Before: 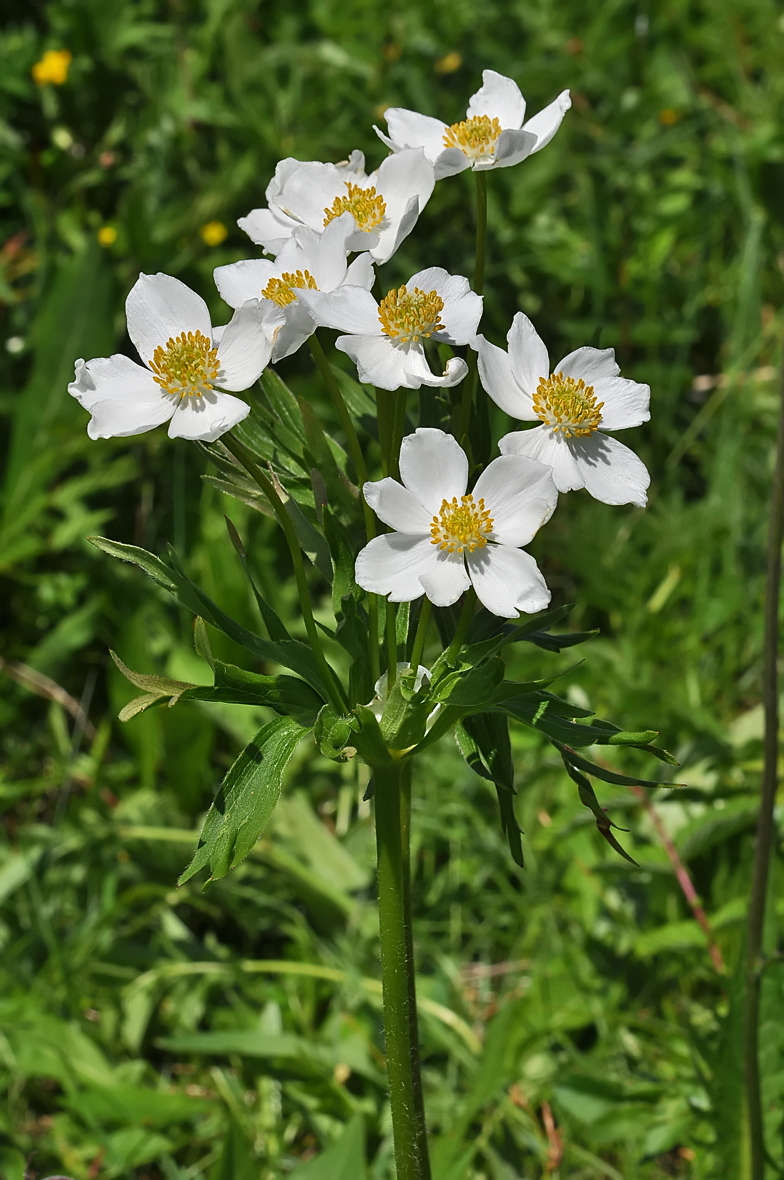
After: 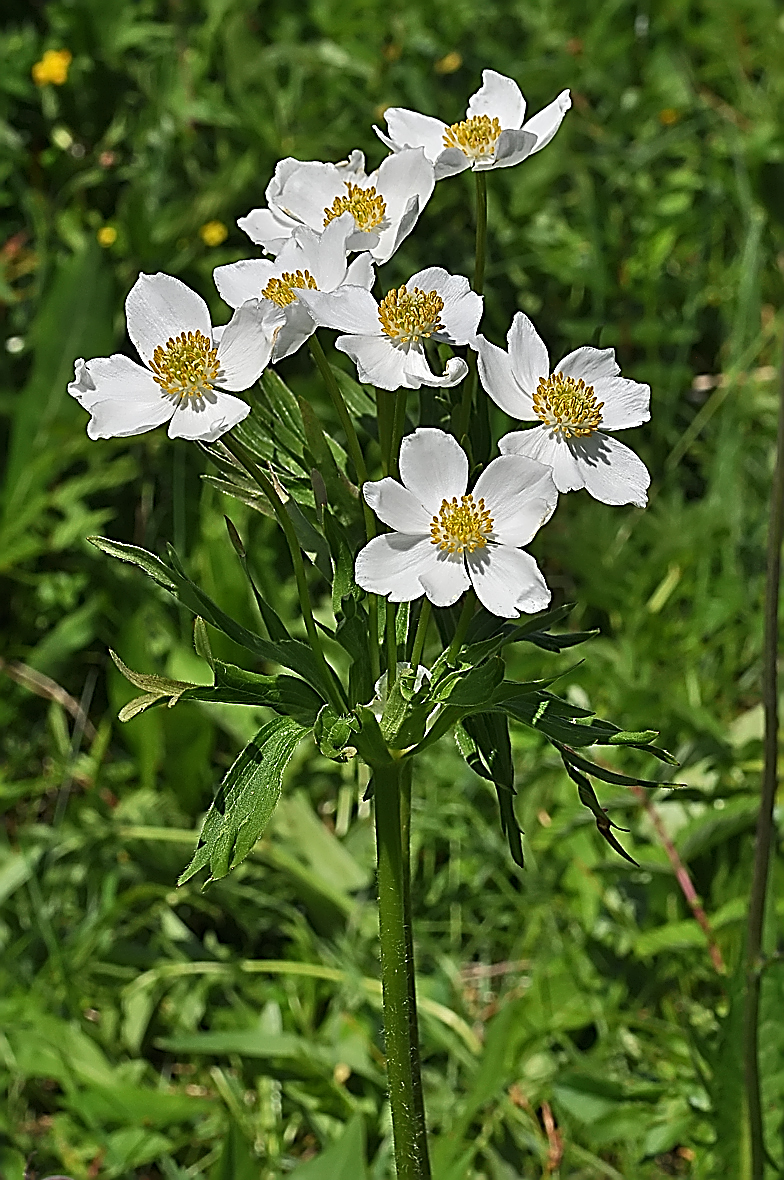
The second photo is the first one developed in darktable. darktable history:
sharpen: amount 1.995
